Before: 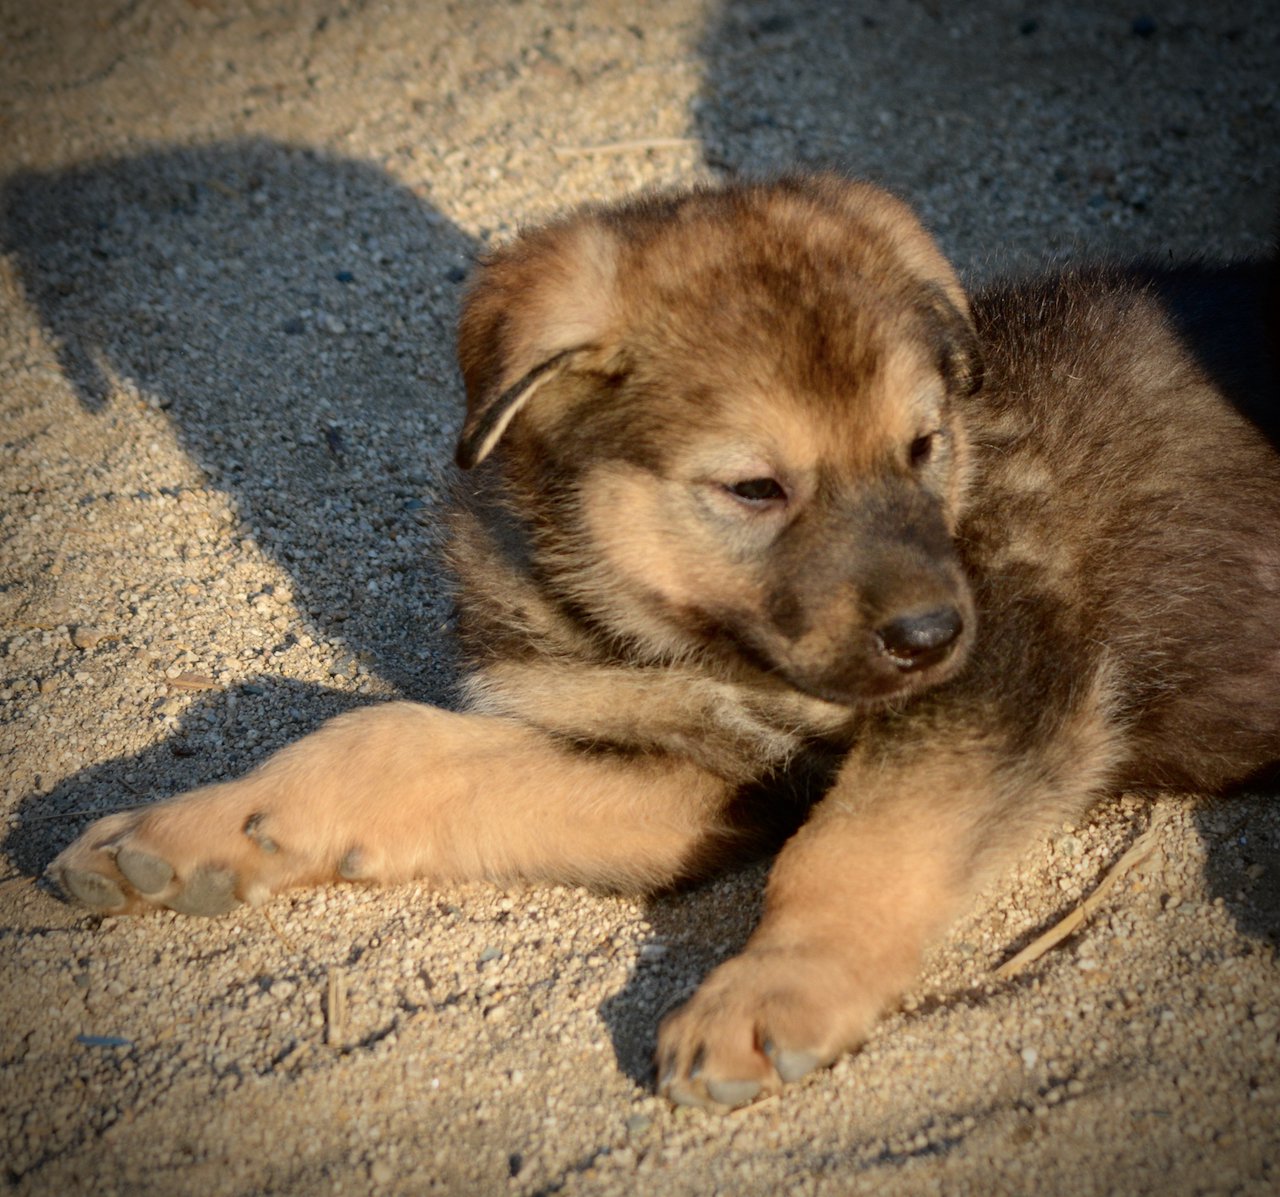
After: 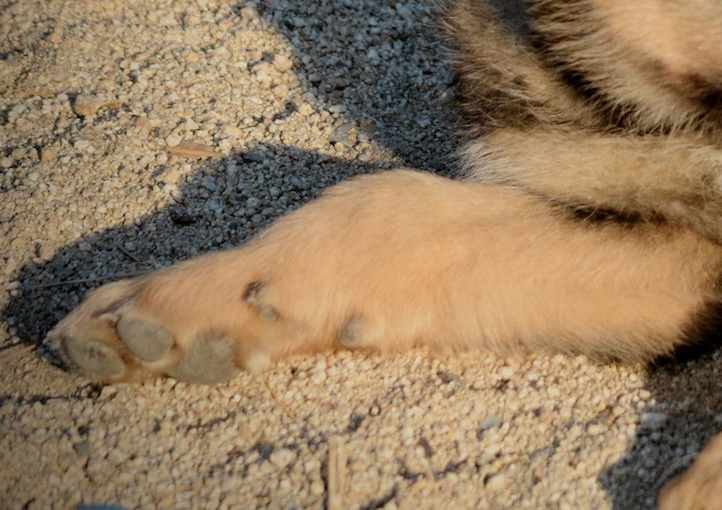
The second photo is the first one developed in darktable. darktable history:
filmic rgb: middle gray luminance 18.42%, black relative exposure -9 EV, white relative exposure 3.75 EV, threshold 6 EV, target black luminance 0%, hardness 4.85, latitude 67.35%, contrast 0.955, highlights saturation mix 20%, shadows ↔ highlights balance 21.36%, add noise in highlights 0, preserve chrominance luminance Y, color science v3 (2019), use custom middle-gray values true, iterations of high-quality reconstruction 0, contrast in highlights soft, enable highlight reconstruction true
crop: top 44.483%, right 43.593%, bottom 12.892%
exposure: compensate highlight preservation false
